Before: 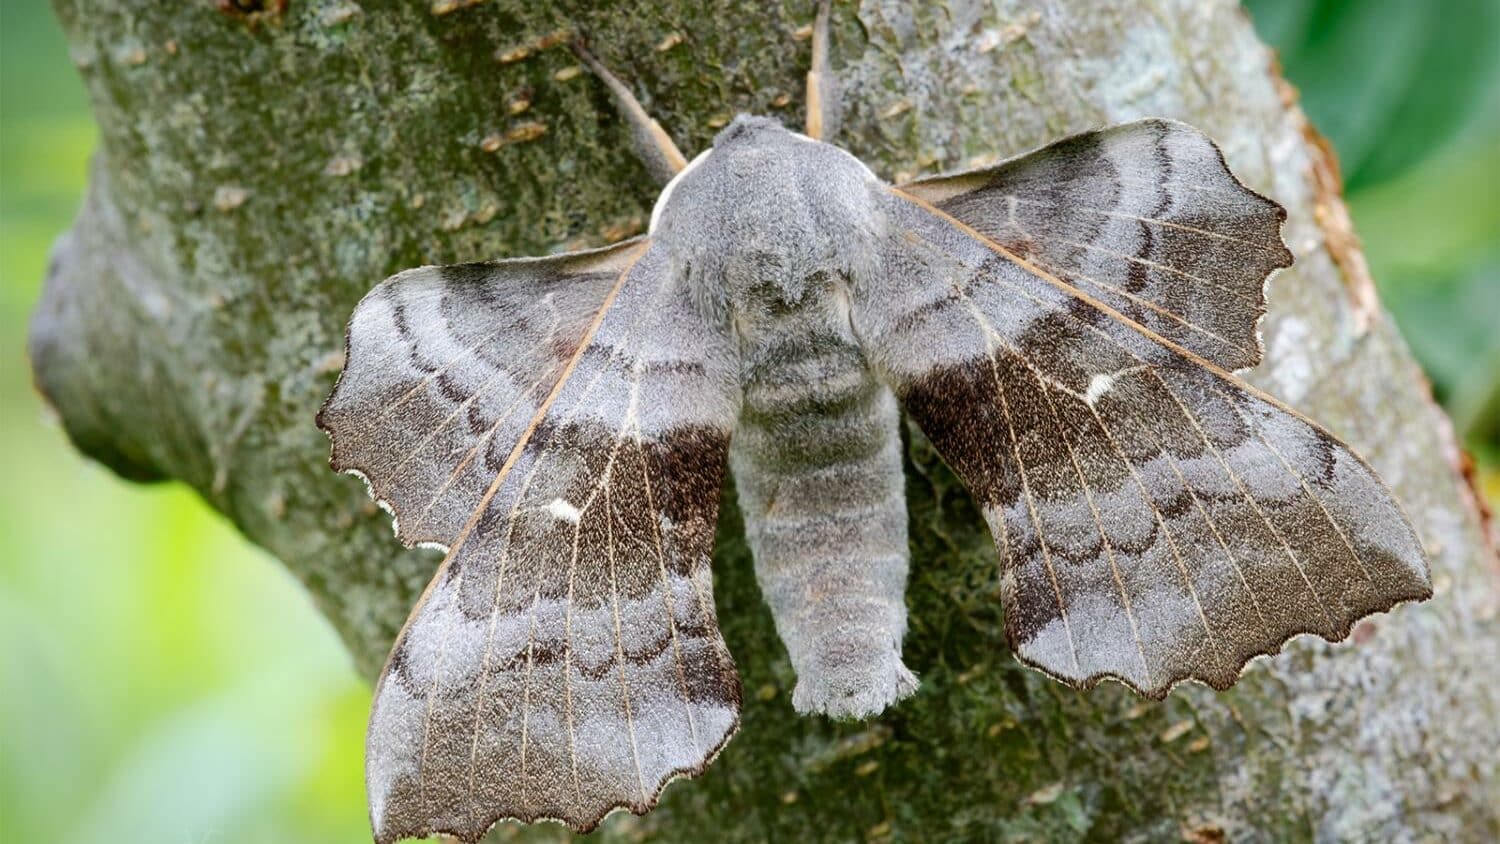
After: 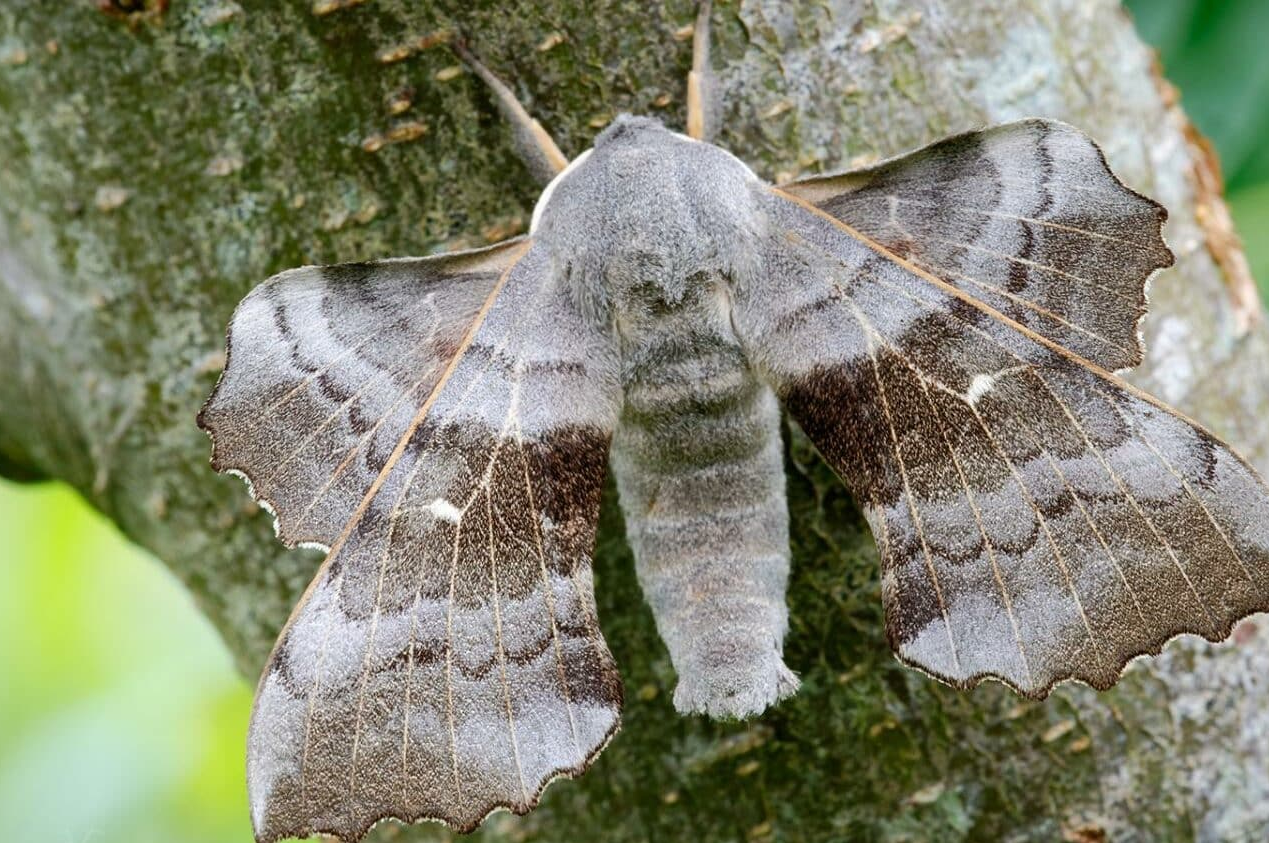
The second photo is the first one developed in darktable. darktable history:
crop: left 7.942%, right 7.444%
